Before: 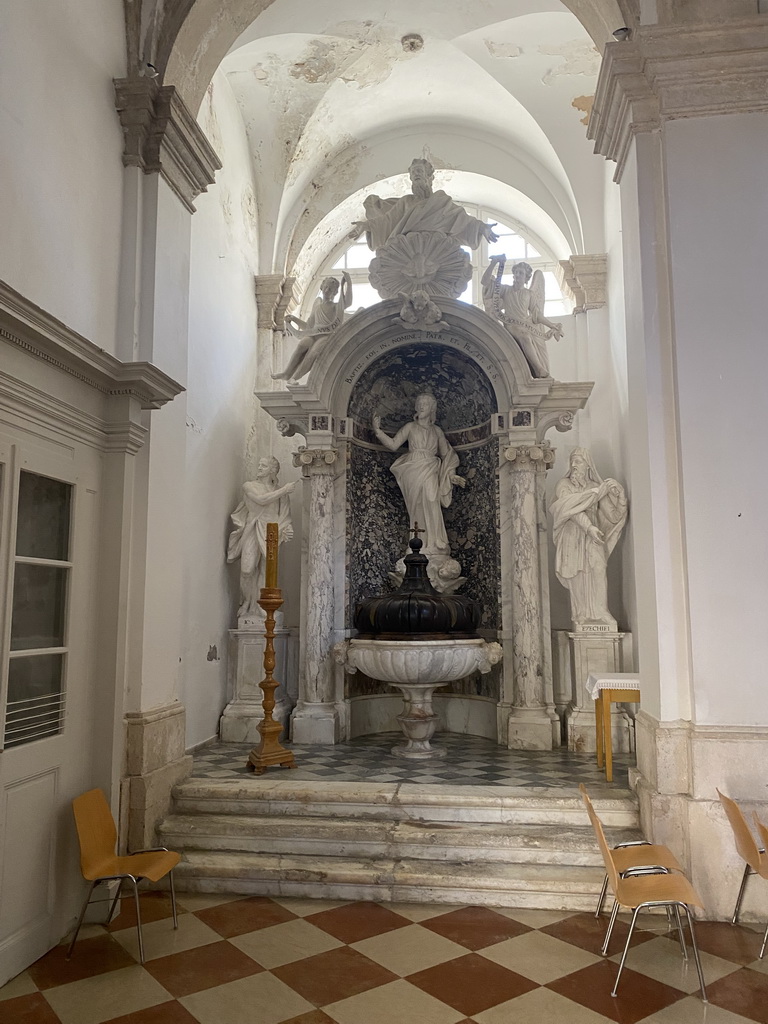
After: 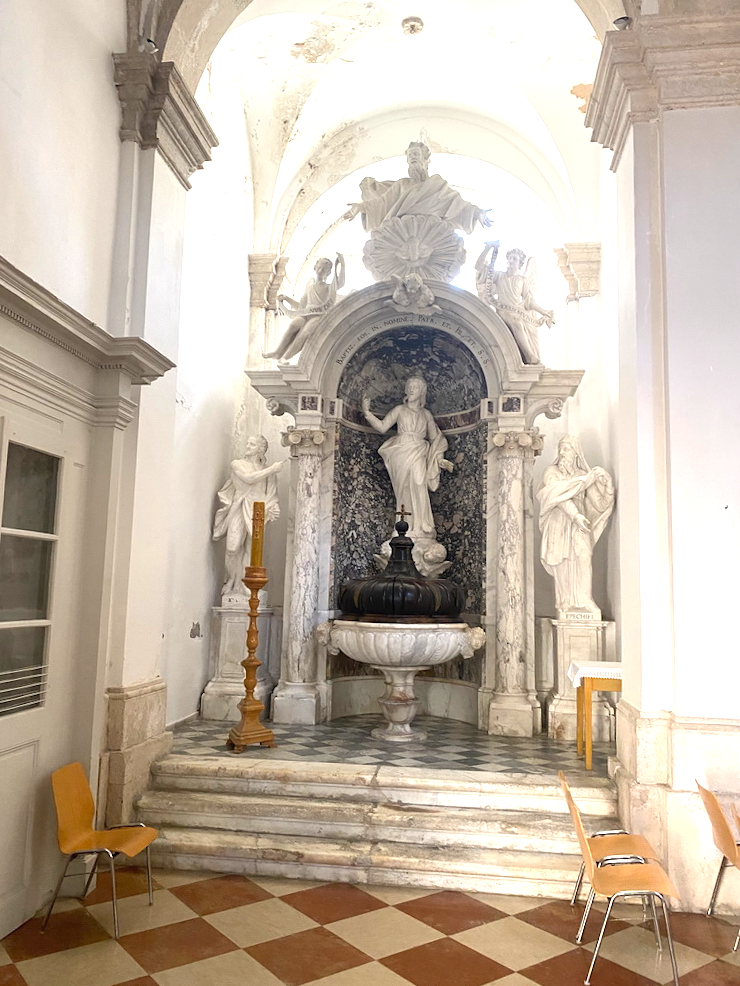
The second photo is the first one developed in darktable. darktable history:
crop and rotate: angle -1.63°
contrast brightness saturation: saturation -0.1
exposure: black level correction 0, exposure 1.2 EV, compensate exposure bias true, compensate highlight preservation false
